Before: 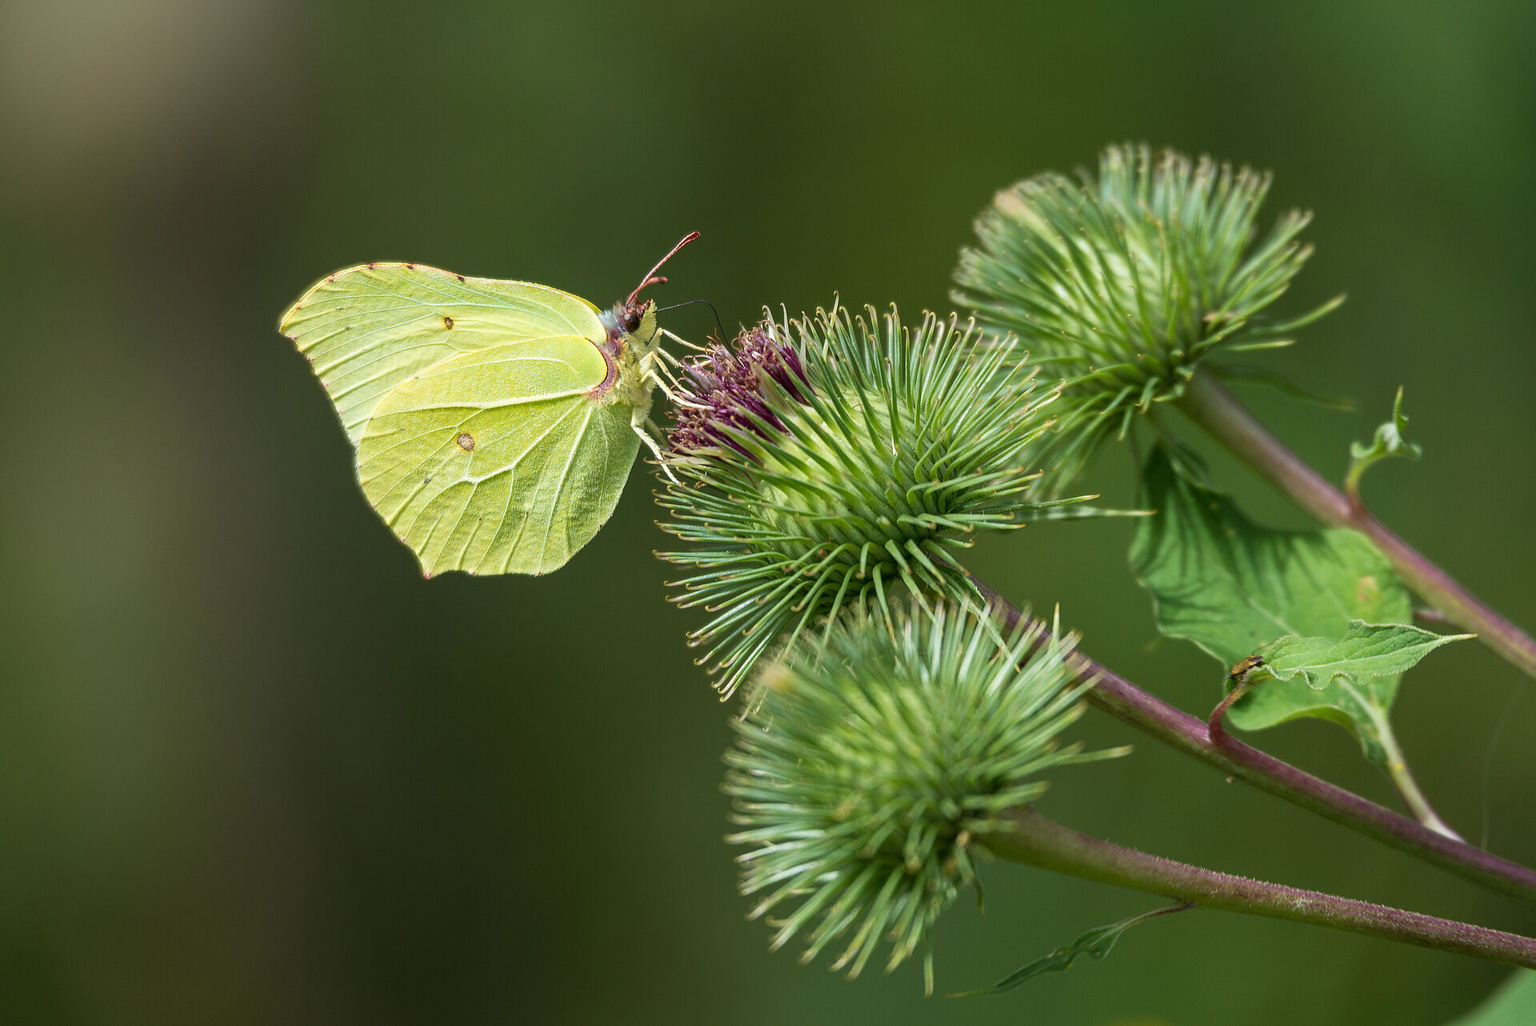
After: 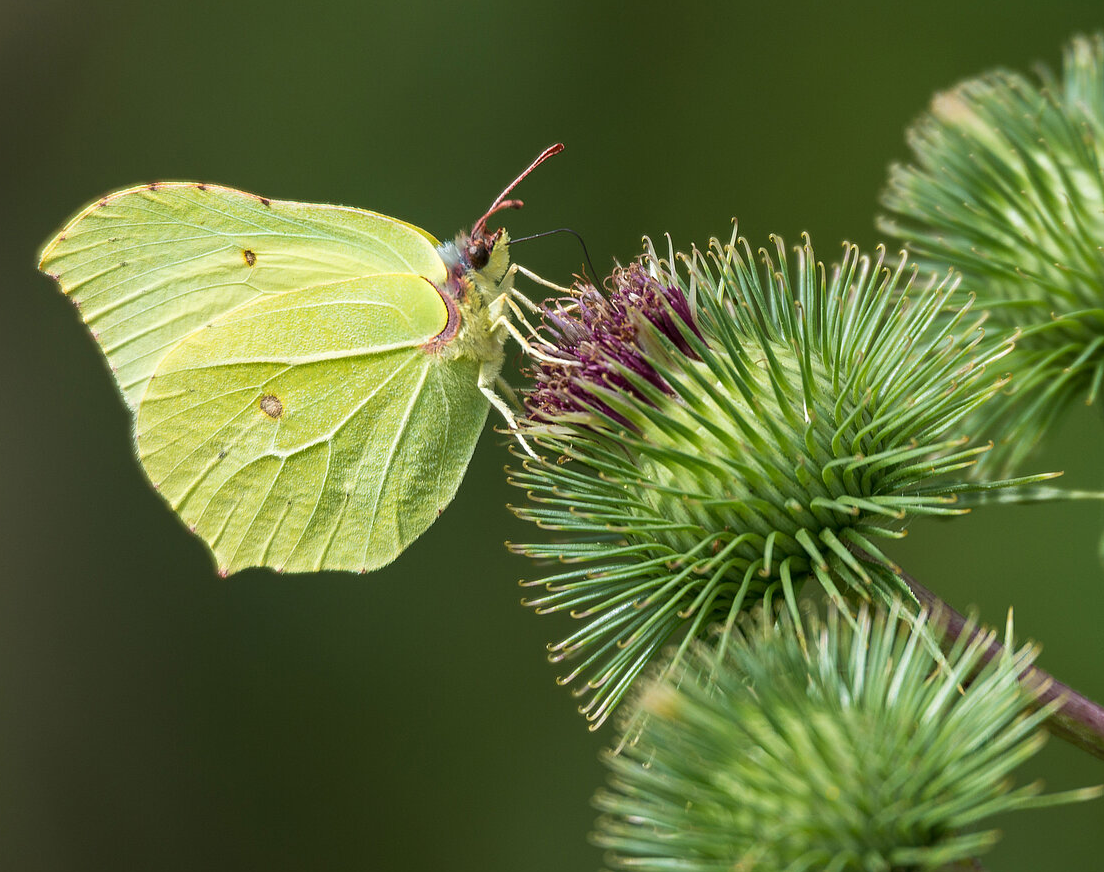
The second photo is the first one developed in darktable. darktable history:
crop: left 16.24%, top 11.42%, right 26.217%, bottom 20.507%
